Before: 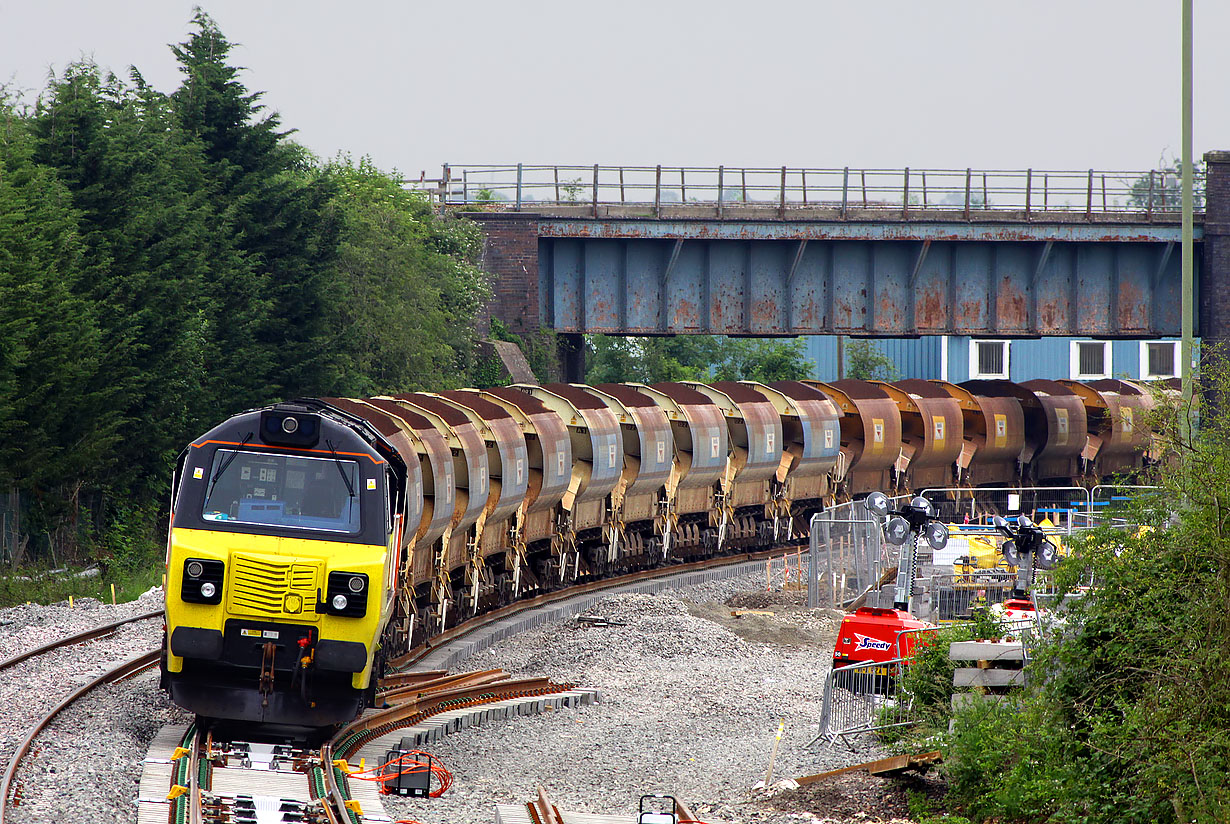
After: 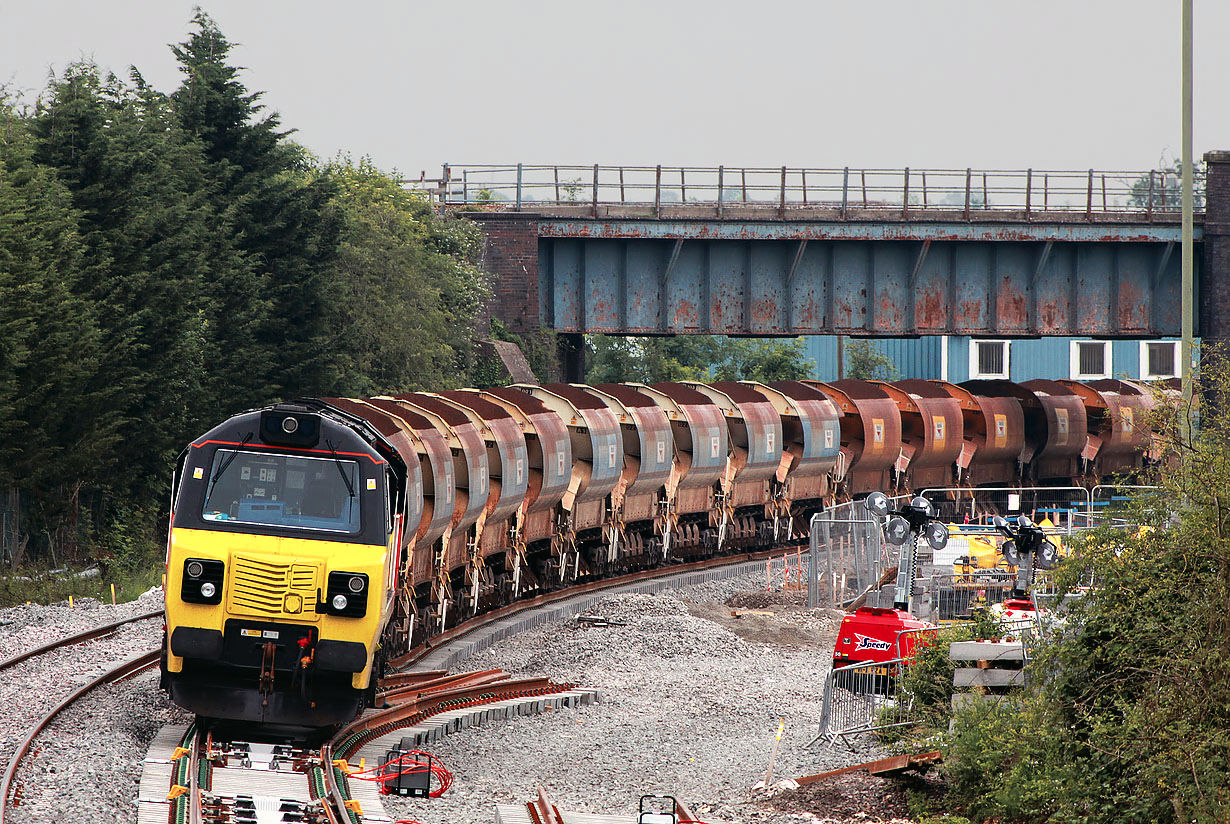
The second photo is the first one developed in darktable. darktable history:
tone curve: curves: ch0 [(0, 0) (0.003, 0.014) (0.011, 0.014) (0.025, 0.022) (0.044, 0.041) (0.069, 0.063) (0.1, 0.086) (0.136, 0.118) (0.177, 0.161) (0.224, 0.211) (0.277, 0.262) (0.335, 0.323) (0.399, 0.384) (0.468, 0.459) (0.543, 0.54) (0.623, 0.624) (0.709, 0.711) (0.801, 0.796) (0.898, 0.879) (1, 1)], preserve colors none
color look up table: target L [97.88, 97.11, 95.15, 93.42, 90.53, 91.38, 81.83, 74.05, 74.32, 74.54, 63.99, 52.61, 50.55, 20.17, 200.44, 94.12, 90.56, 70.45, 74.12, 61.25, 58.01, 59.49, 51.91, 58.93, 52.42, 48.77, 39.62, 34.19, 30.24, 27.7, 88.44, 69.91, 68.78, 51.24, 50.8, 42.24, 49.83, 44.71, 37.63, 33.84, 13.77, 20.87, 2.72, 90.43, 70.51, 63.53, 60.53, 58.16, 26.63], target a [-7.47, -9.889, -7.016, -15.78, -35.52, -15.77, -6.044, -39.54, -40.17, 11.69, -6.754, -31.09, -4.414, -13.51, 0, 1.997, 2.104, 42.93, 19.78, 50.88, 66.97, 62.53, 71.66, 15.43, 73, 19.64, 58.98, 43.44, 9.137, 46.78, 7.688, 33.98, 12.8, 72.05, 71.27, 63.53, 11.19, 0.785, 43.28, 54.04, 32.72, 19.05, 2.307, -31.53, -22.49, -21.15, -7.81, -31.2, -13.94], target b [61.82, 72.97, 68.58, 64.93, 56.2, 44.68, 6.382, 5.487, 42.53, 58.22, 45.95, 29.75, 26.5, 13.61, 0, 19.77, 70.32, 34.89, 33.69, 13.63, 33.74, 50.76, 27.81, 6.224, 51.98, 40.31, 37.56, 38.11, 10.15, 17.74, -0.705, -1.126, -14.06, 14.27, 27.41, -3.812, -13.4, -40.28, -17.86, 5.473, -53.35, -32.08, -0.799, -12.94, -21.61, -30.64, -14.63, -3.475, -10.61], num patches 49
